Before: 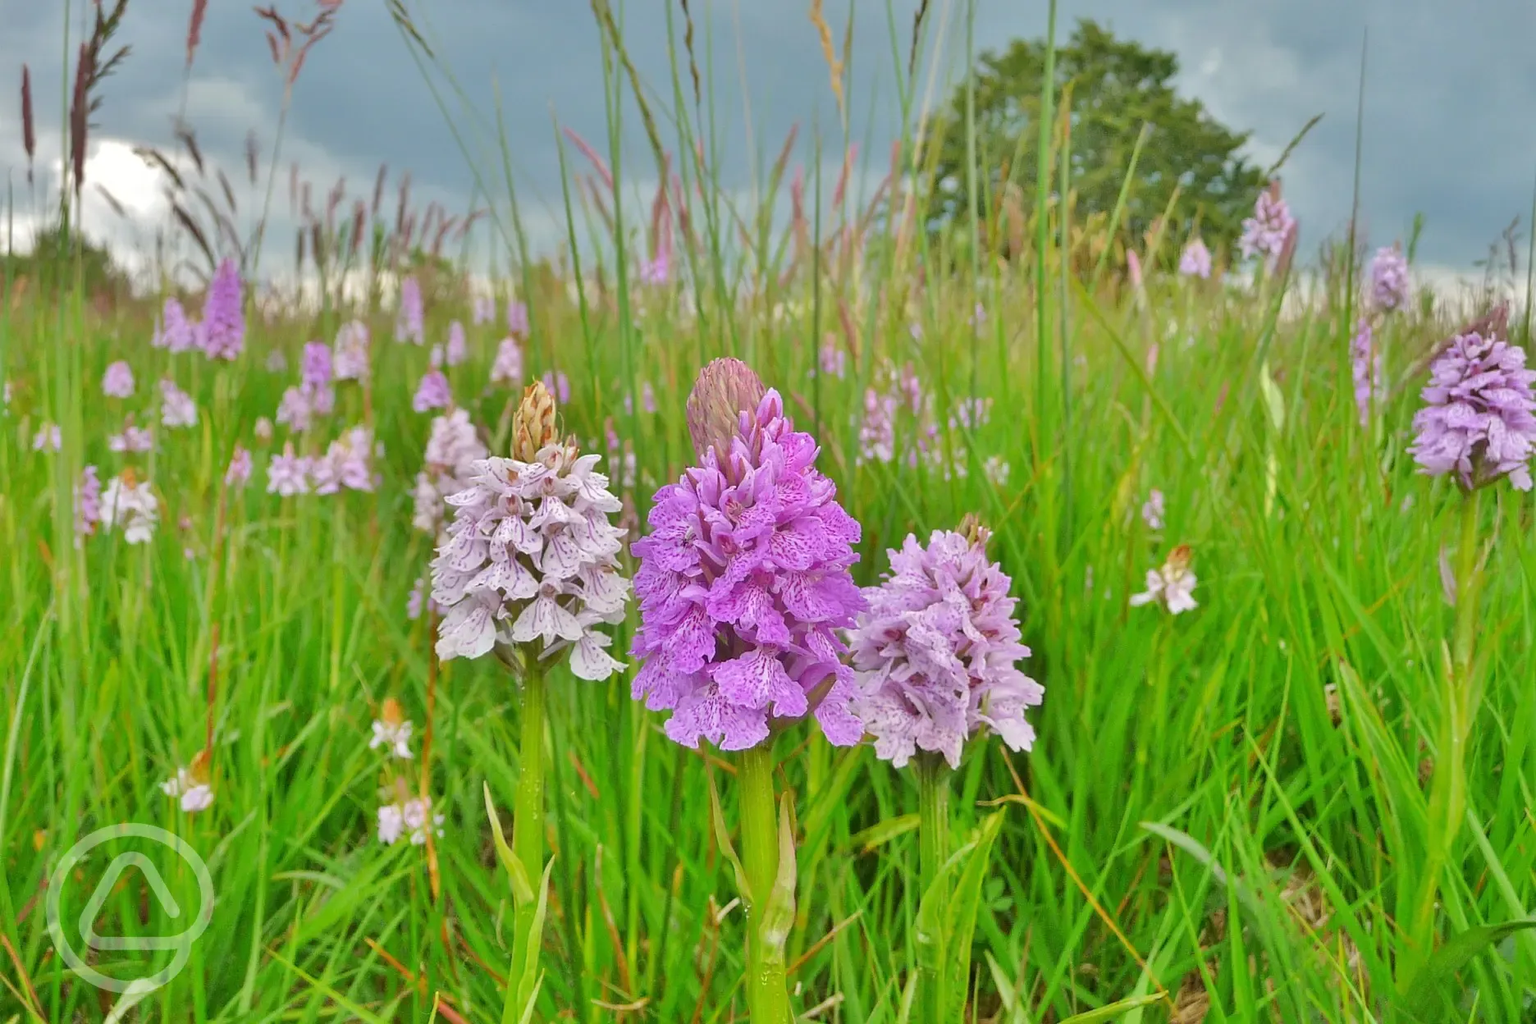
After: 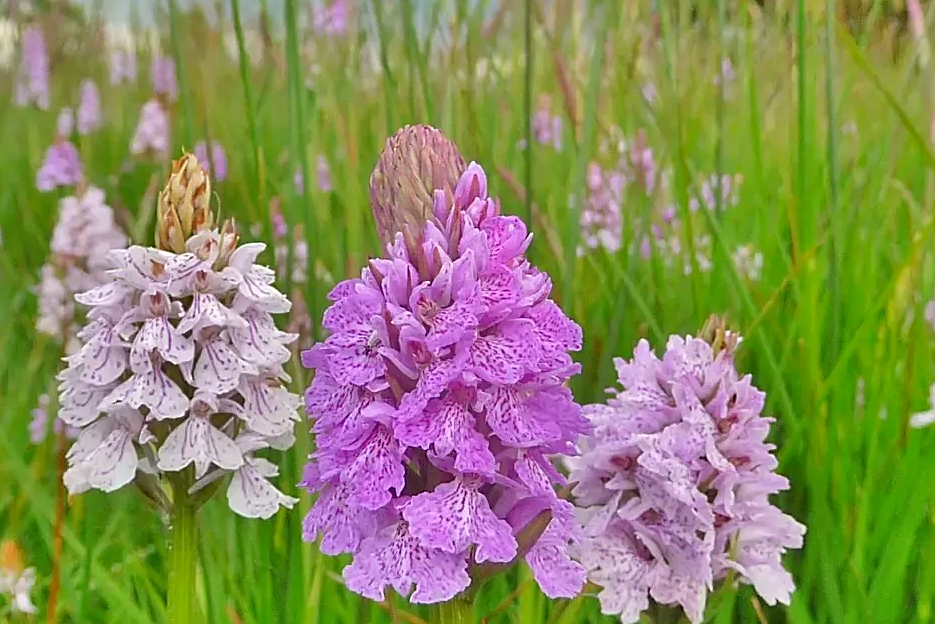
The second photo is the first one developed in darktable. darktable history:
crop: left 25%, top 25%, right 25%, bottom 25%
shadows and highlights: low approximation 0.01, soften with gaussian
sharpen: on, module defaults
